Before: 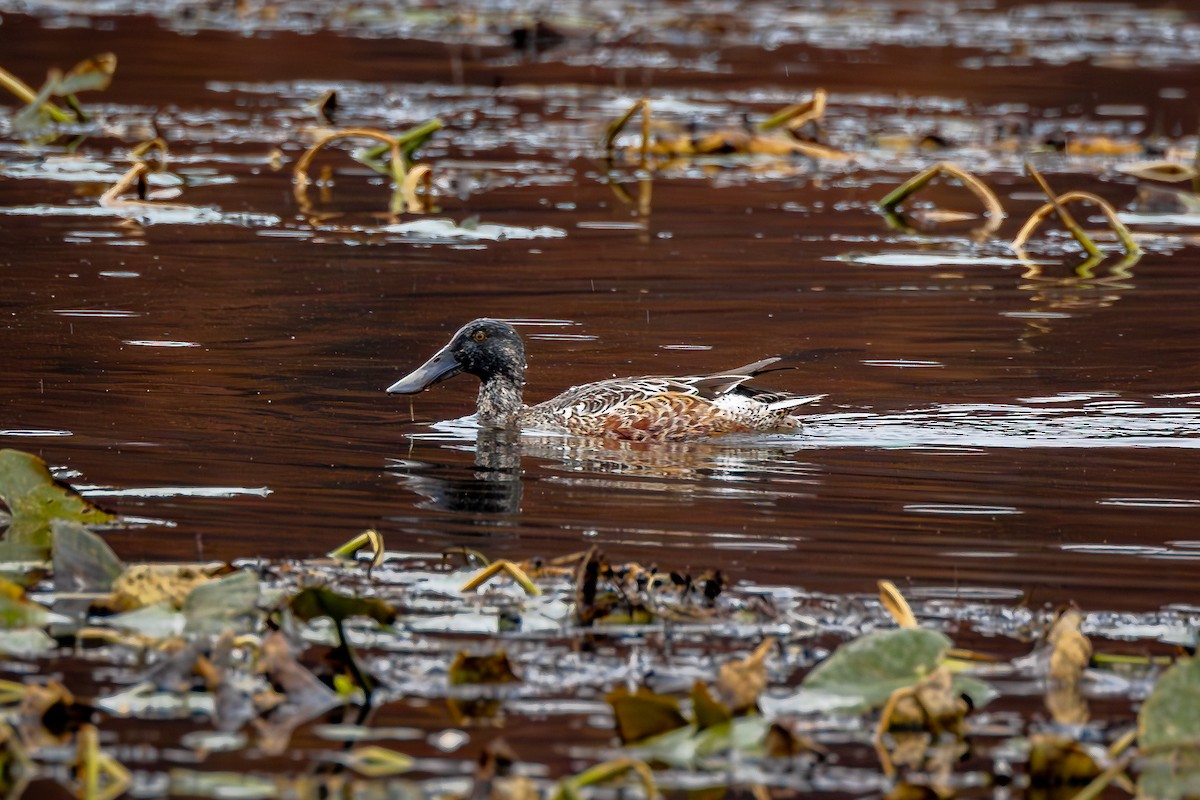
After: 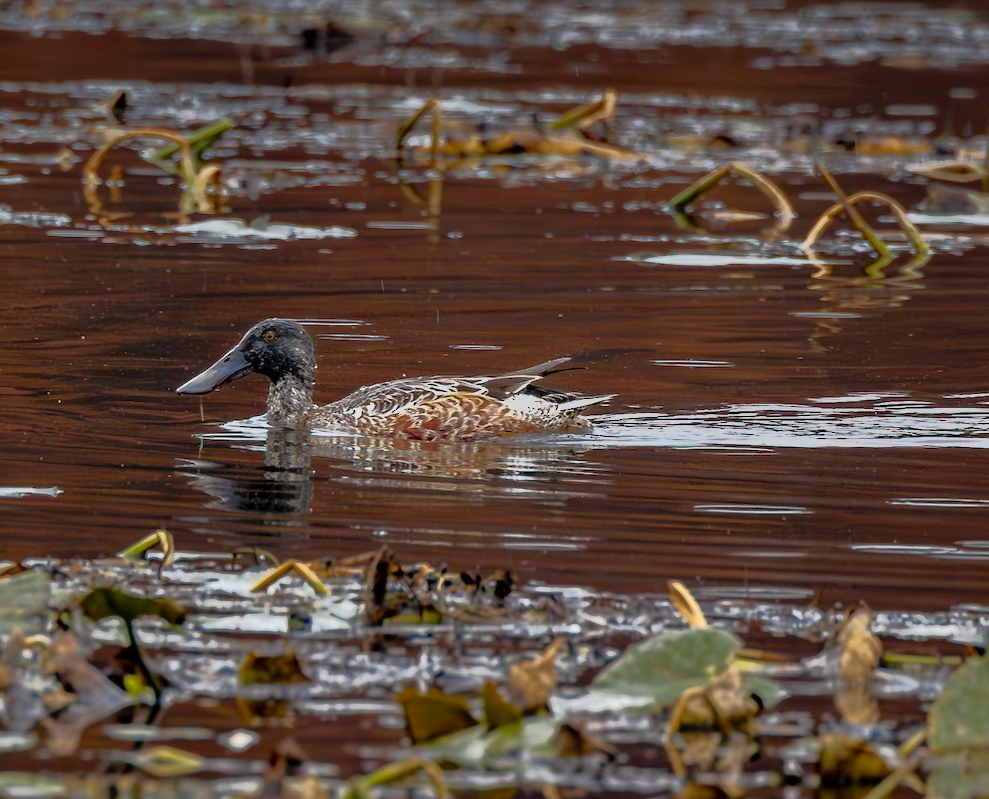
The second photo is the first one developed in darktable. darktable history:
tone equalizer: -7 EV -0.63 EV, -6 EV 1 EV, -5 EV -0.45 EV, -4 EV 0.43 EV, -3 EV 0.41 EV, -2 EV 0.15 EV, -1 EV -0.15 EV, +0 EV -0.39 EV, smoothing diameter 25%, edges refinement/feathering 10, preserve details guided filter
crop: left 17.582%, bottom 0.031%
graduated density: on, module defaults
